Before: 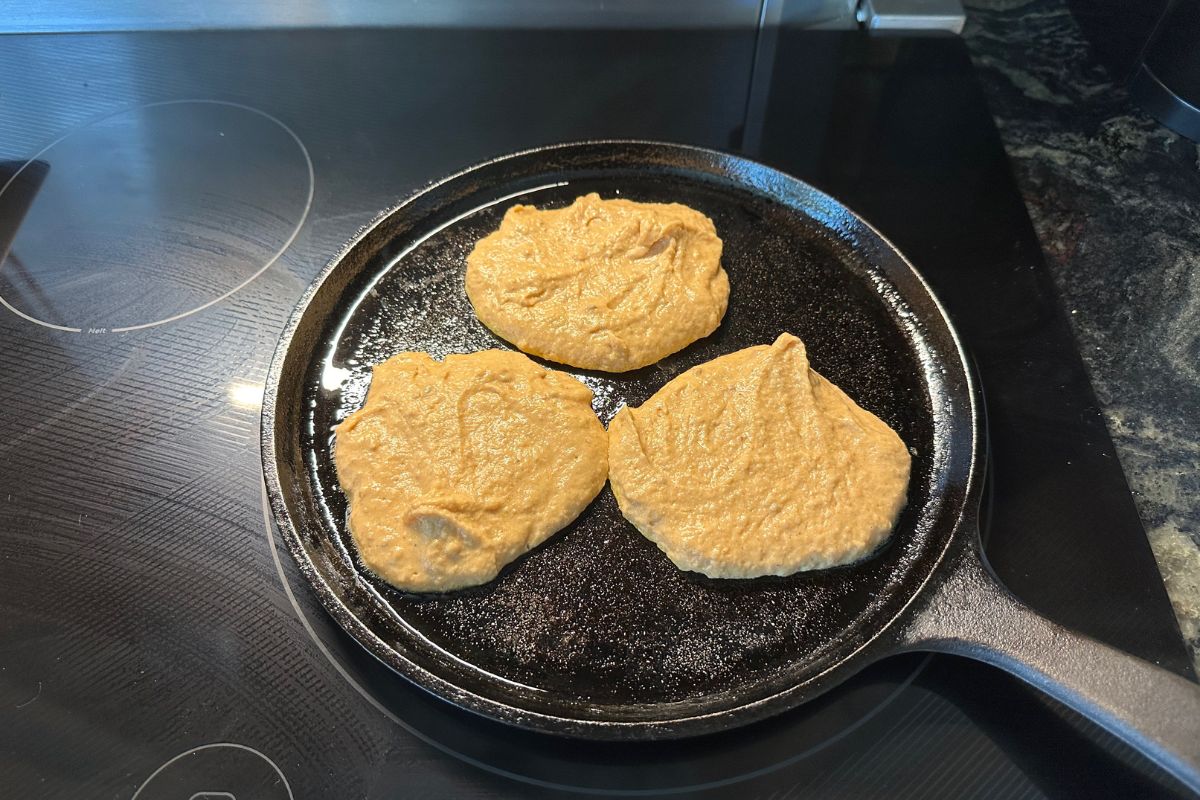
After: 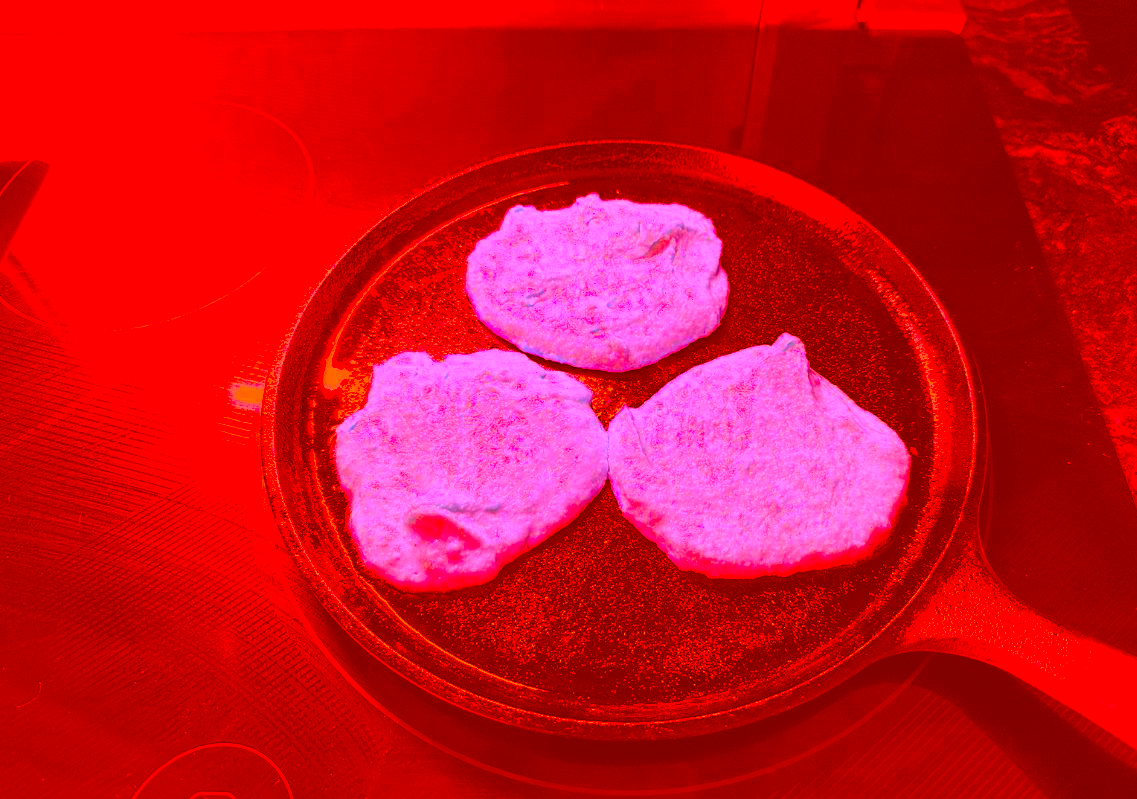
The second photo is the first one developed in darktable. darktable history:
color correction: highlights a* -39.26, highlights b* -39.88, shadows a* -39.91, shadows b* -39.41, saturation -2.99
crop and rotate: left 0%, right 5.169%
